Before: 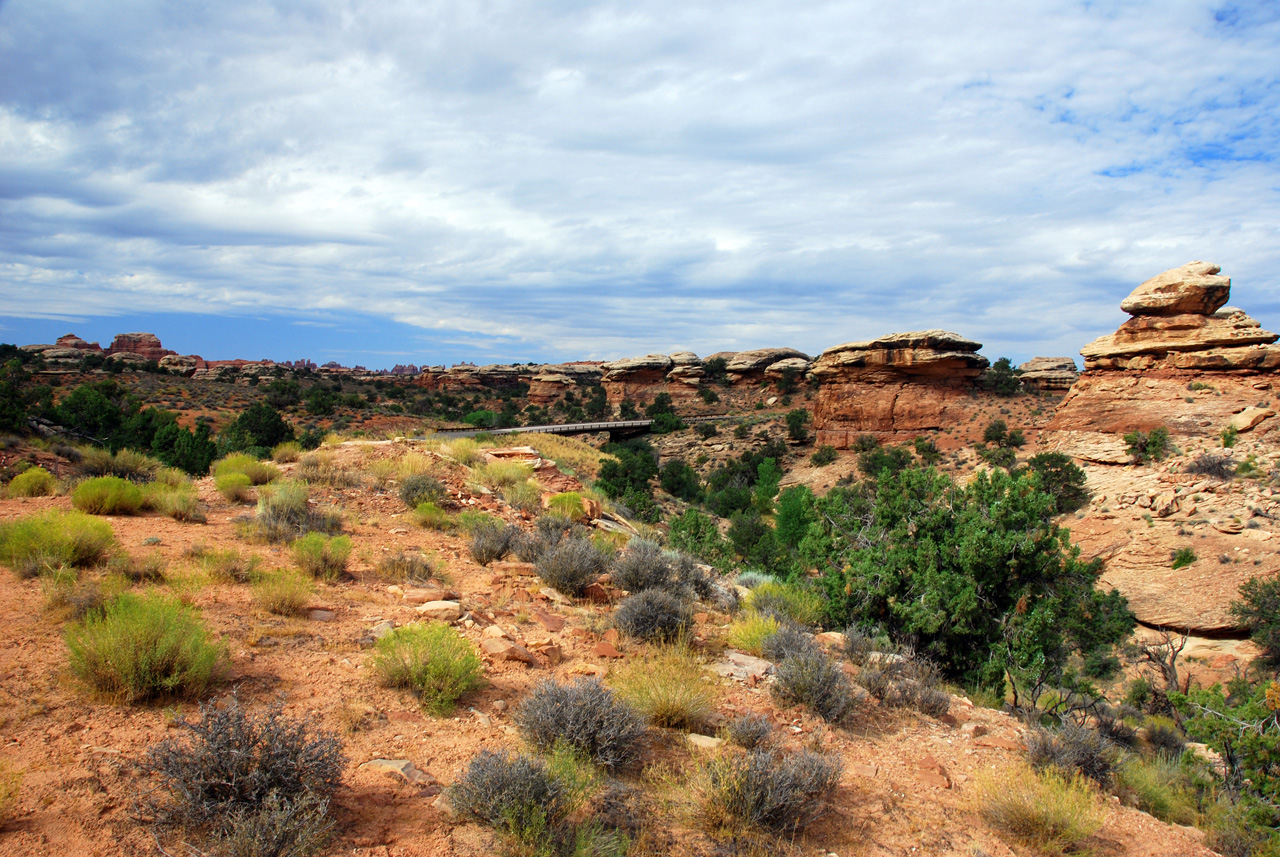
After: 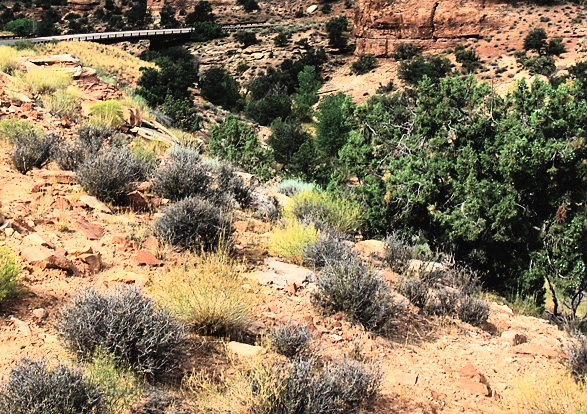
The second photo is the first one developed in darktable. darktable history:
sharpen: radius 1, threshold 1
shadows and highlights: shadows 20.91, highlights -82.73, soften with gaussian
rgb curve: curves: ch0 [(0, 0) (0.21, 0.15) (0.24, 0.21) (0.5, 0.75) (0.75, 0.96) (0.89, 0.99) (1, 1)]; ch1 [(0, 0.02) (0.21, 0.13) (0.25, 0.2) (0.5, 0.67) (0.75, 0.9) (0.89, 0.97) (1, 1)]; ch2 [(0, 0.02) (0.21, 0.13) (0.25, 0.2) (0.5, 0.67) (0.75, 0.9) (0.89, 0.97) (1, 1)], compensate middle gray true
exposure: black level correction -0.015, exposure -0.5 EV, compensate highlight preservation false
crop: left 35.976%, top 45.819%, right 18.162%, bottom 5.807%
color correction: saturation 0.8
